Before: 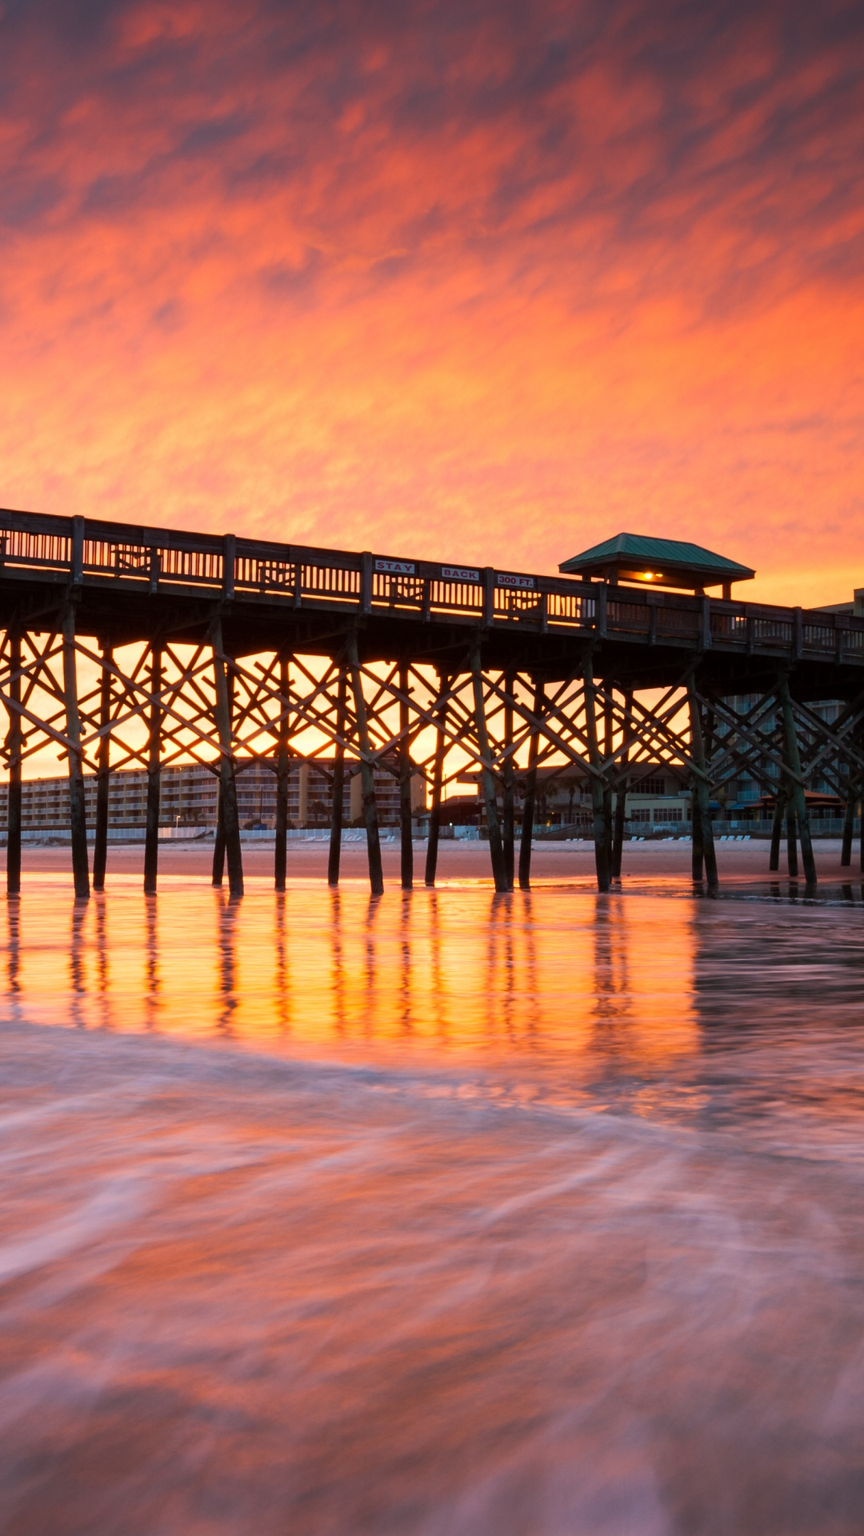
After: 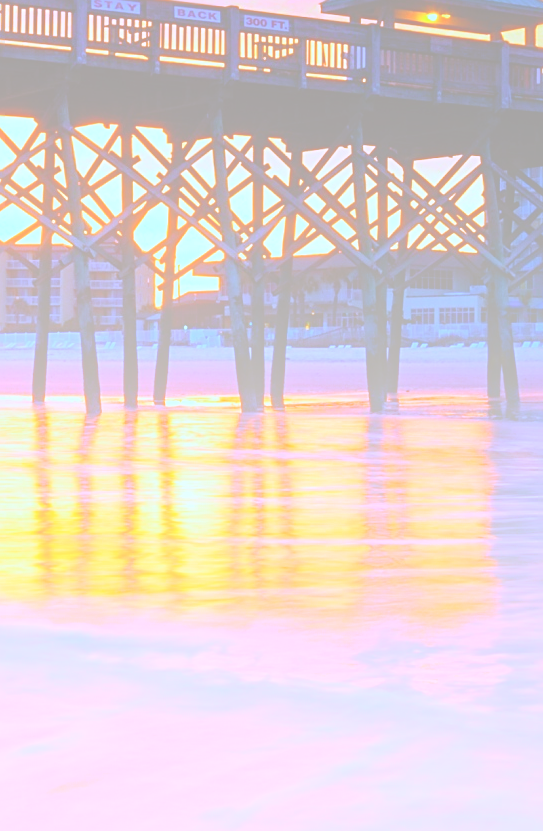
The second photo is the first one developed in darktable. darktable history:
contrast brightness saturation: saturation -0.05
bloom: size 85%, threshold 5%, strength 85%
exposure: exposure -0.153 EV, compensate highlight preservation false
tone equalizer: -8 EV -0.417 EV, -7 EV -0.389 EV, -6 EV -0.333 EV, -5 EV -0.222 EV, -3 EV 0.222 EV, -2 EV 0.333 EV, -1 EV 0.389 EV, +0 EV 0.417 EV, edges refinement/feathering 500, mask exposure compensation -1.57 EV, preserve details no
sharpen: on, module defaults
crop: left 35.03%, top 36.625%, right 14.663%, bottom 20.057%
white balance: red 0.766, blue 1.537
haze removal: compatibility mode true, adaptive false
